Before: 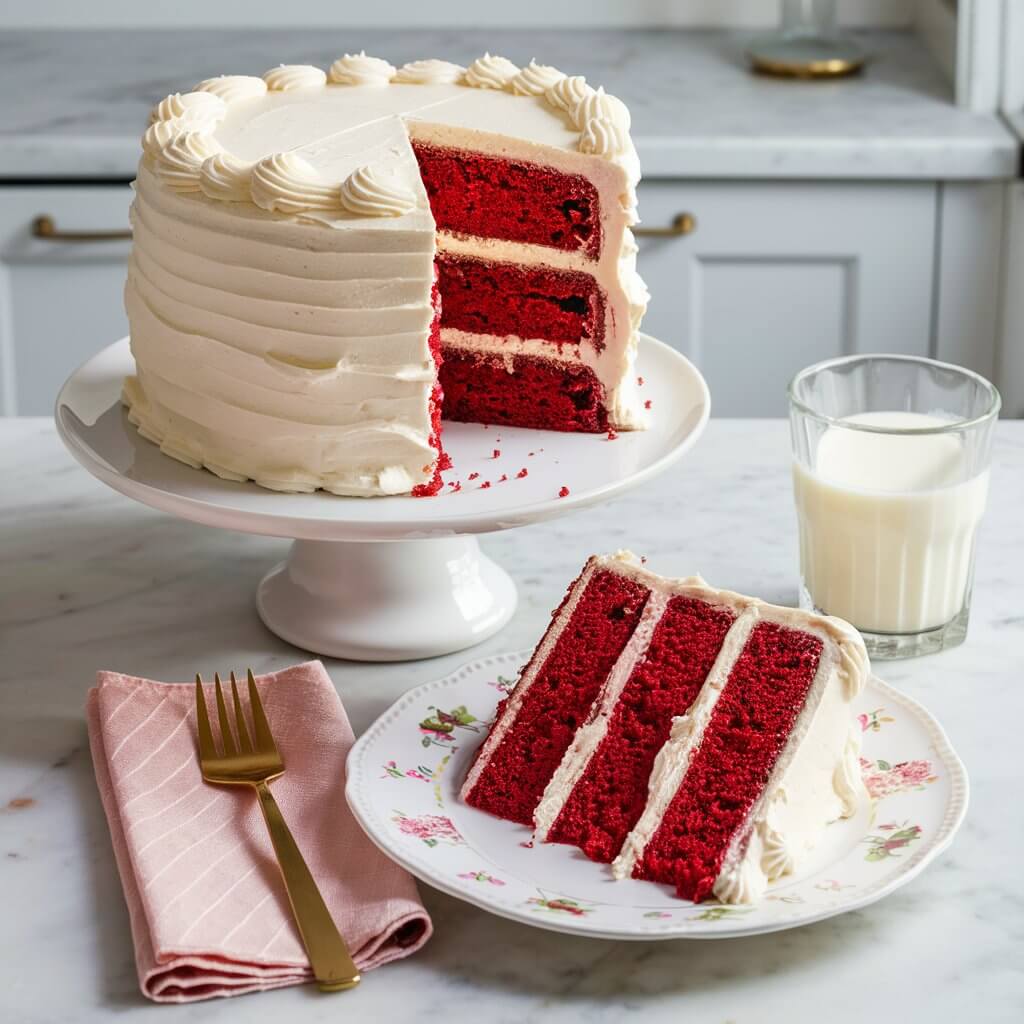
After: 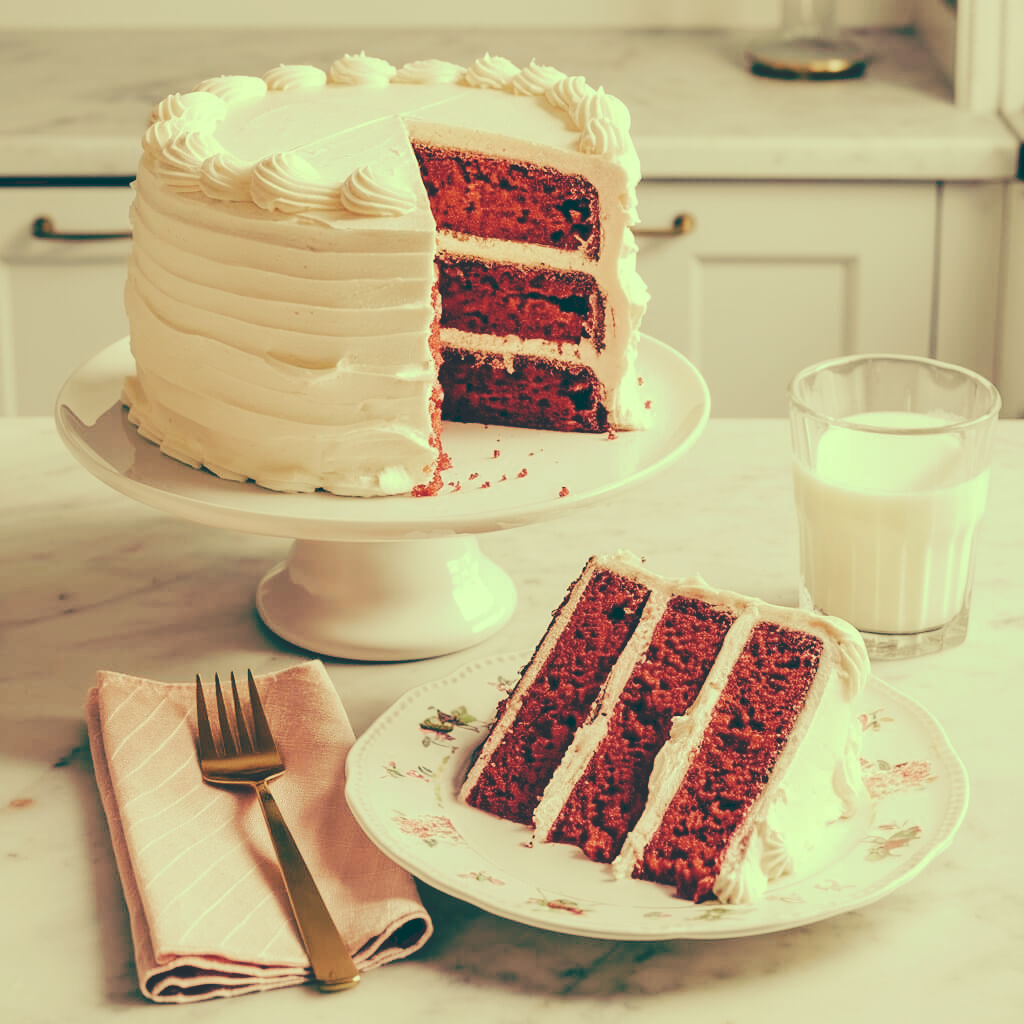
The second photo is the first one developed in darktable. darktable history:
tone curve: curves: ch0 [(0, 0) (0.003, 0.169) (0.011, 0.169) (0.025, 0.169) (0.044, 0.173) (0.069, 0.178) (0.1, 0.183) (0.136, 0.185) (0.177, 0.197) (0.224, 0.227) (0.277, 0.292) (0.335, 0.391) (0.399, 0.491) (0.468, 0.592) (0.543, 0.672) (0.623, 0.734) (0.709, 0.785) (0.801, 0.844) (0.898, 0.893) (1, 1)], preserve colors none
color look up table: target L [92.15, 92.48, 85.33, 80.4, 65.14, 62.64, 52.89, 53.58, 44.99, 32.18, 16.13, 201.48, 74.71, 74.23, 62.22, 60.2, 63.71, 59.86, 54.86, 40.26, 32.3, 10.33, 8.971, 99.23, 75.78, 76.41, 83.83, 64.93, 86.87, 66.38, 66.74, 50.52, 45.3, 47.4, 54.44, 42.89, 45.89, 52.98, 29.71, 35.1, 16.36, 10.78, 89.53, 81.44, 76.15, 66.79, 53.48, 39.47, 11], target a [-21.4, -21.68, -34.35, -45.97, -2.092, -8.572, -42.48, -19.89, -27.87, -20.63, -47.69, 0, 10.54, 17.82, 27.38, 17.41, 43.34, 54.05, 33.49, 38.25, 6.689, -30.11, -25.81, -19.02, -7.285, 17.2, 1.414, 37.38, -0.958, 12.83, 0.732, 2.531, 1.435, 44.73, 20.84, 20.12, 13.04, 23.66, -3.028, 6.27, -47.41, -30.14, -21.62, -53.79, -38.52, -2.783, -21.58, -19.83, -32.35], target b [60.42, 50.03, 59.84, 52.07, 50.32, 33.27, 32.68, 19.98, 25.71, 9.419, -8.97, -0.001, 39.55, 46.94, 50.81, 36.77, 36.72, 46.37, 24.98, 23.9, 12.57, -18.58, -20.24, 40.69, 20.75, 35.3, 32.75, 22.63, 34.43, 27.77, 4.643, 16.58, 3.086, 12.57, 14.62, 10.71, 3.595, 5.043, 2.04, -16.4, -11.8, -23.59, 34.44, 34.45, 22.02, 29.8, 5.816, 4.613, -17.49], num patches 49
